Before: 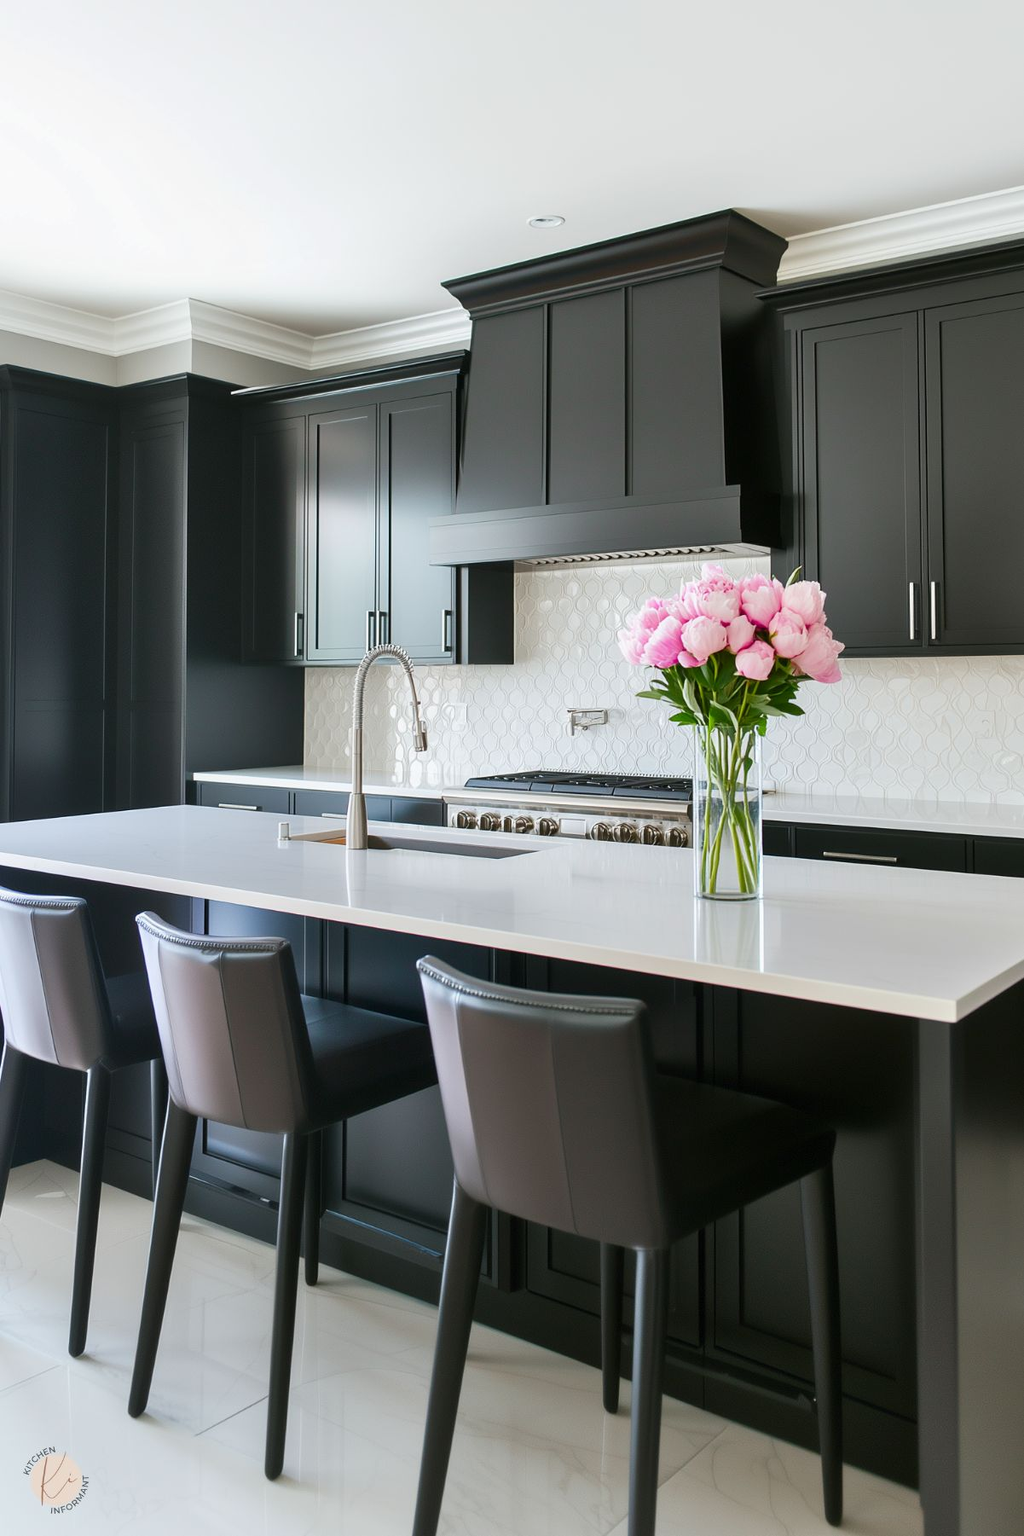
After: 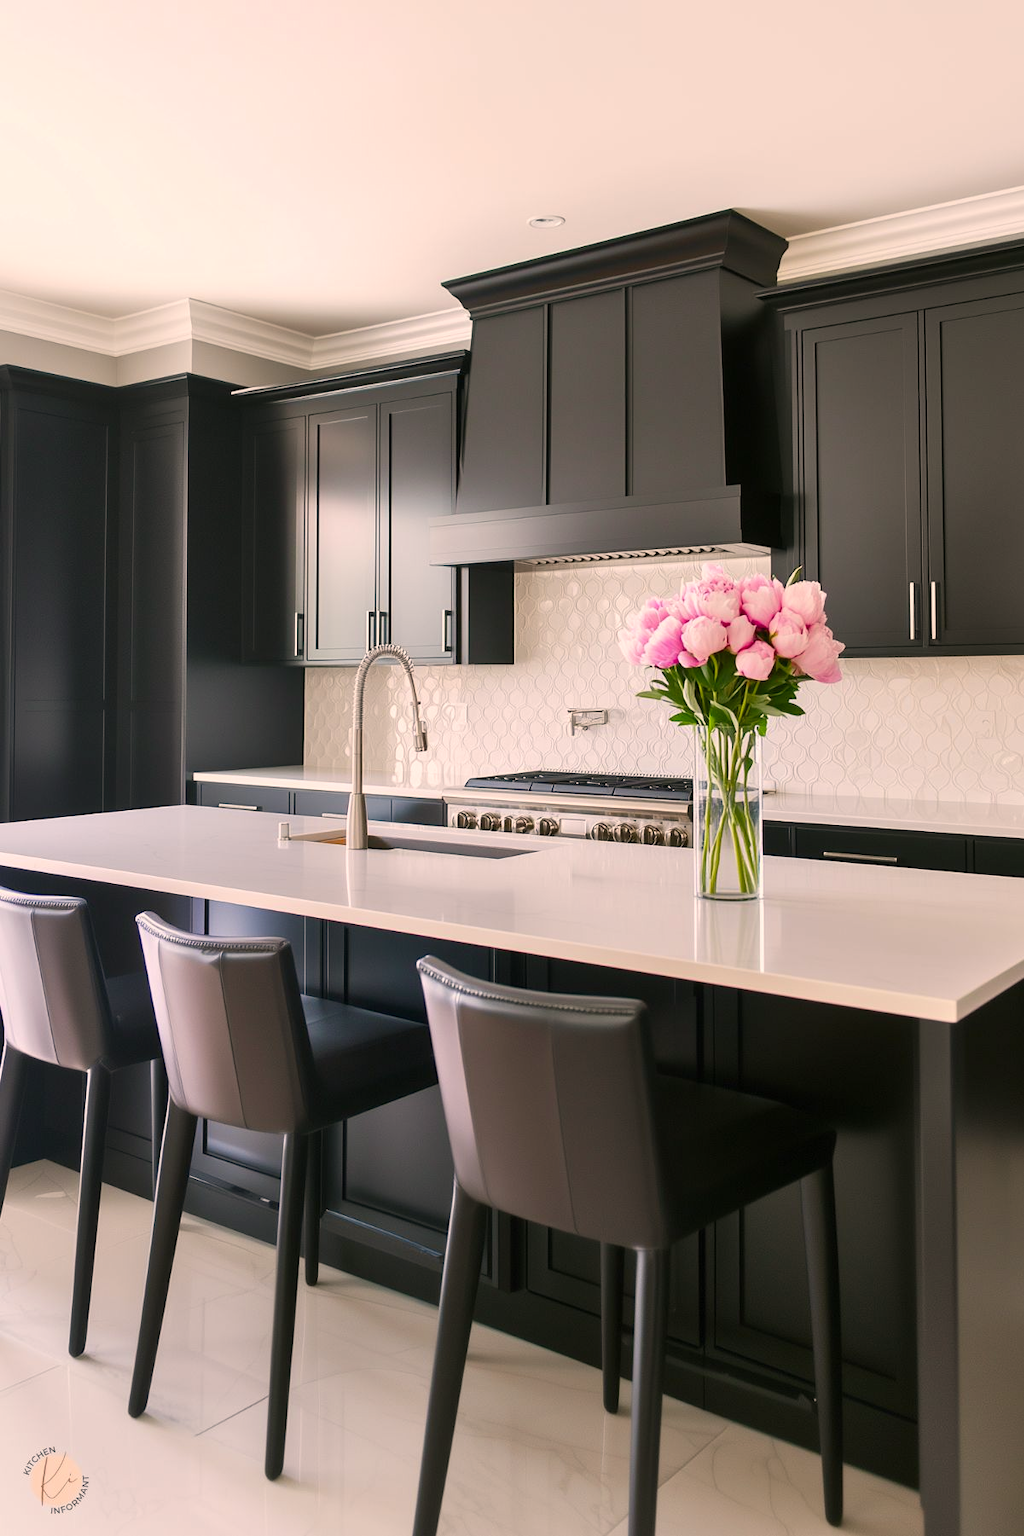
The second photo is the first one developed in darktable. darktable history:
color correction: highlights a* 11.65, highlights b* 12.15
